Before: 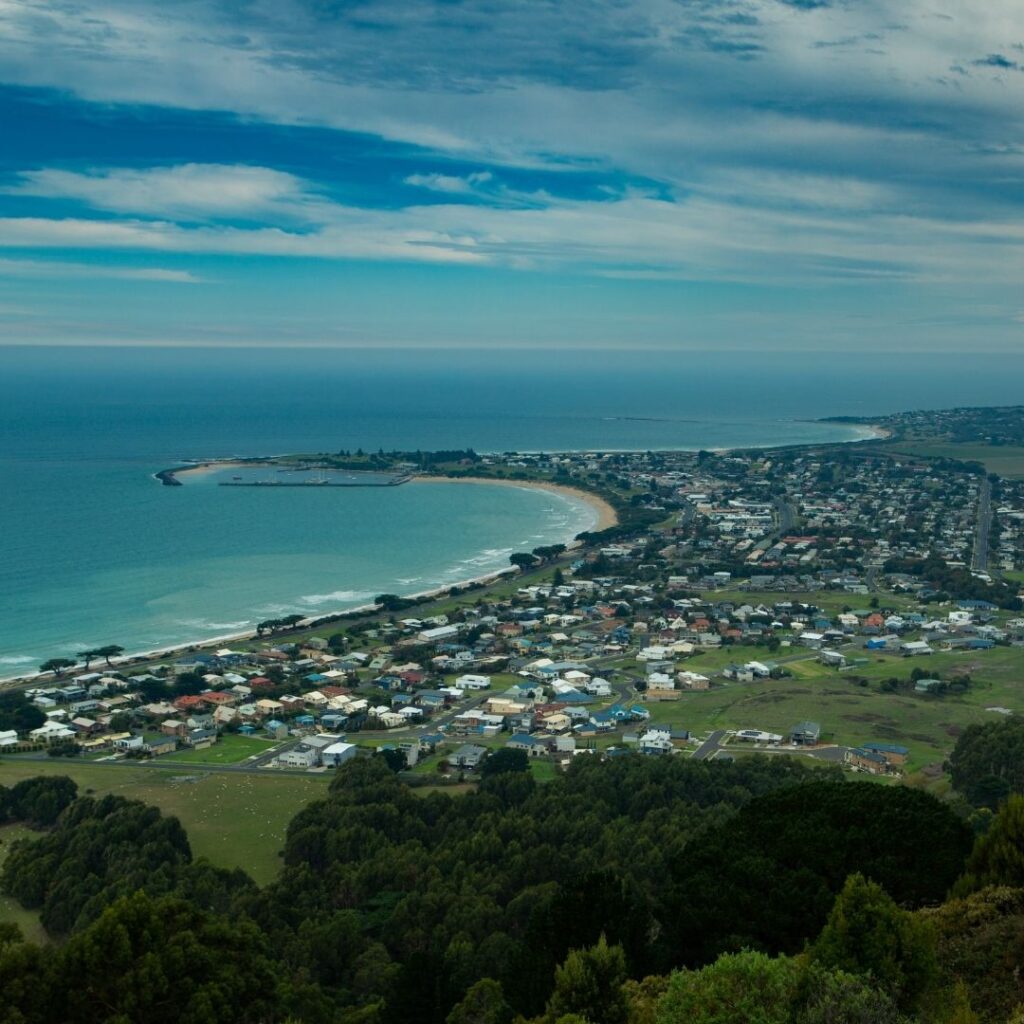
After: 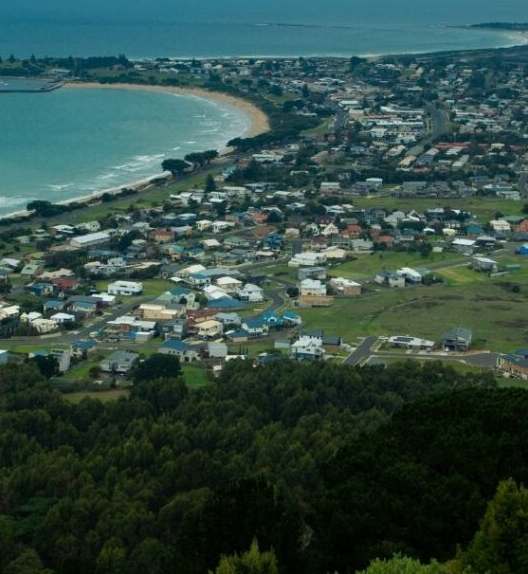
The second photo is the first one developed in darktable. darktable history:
crop: left 34.023%, top 38.486%, right 13.757%, bottom 5.197%
